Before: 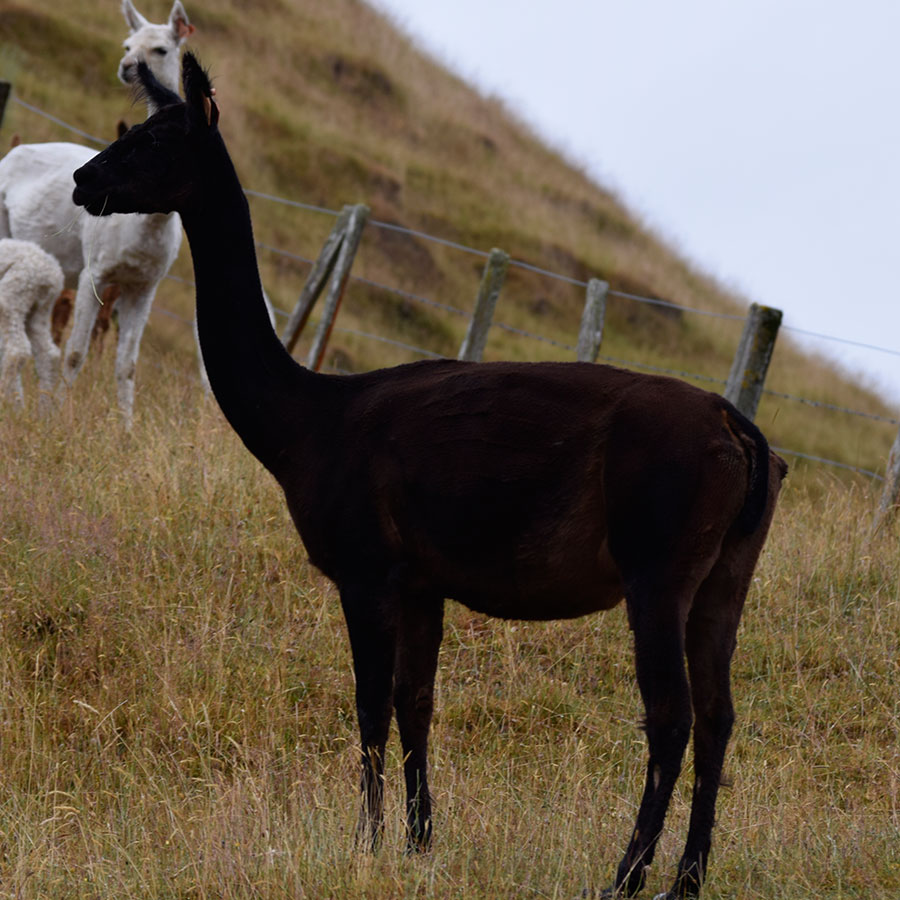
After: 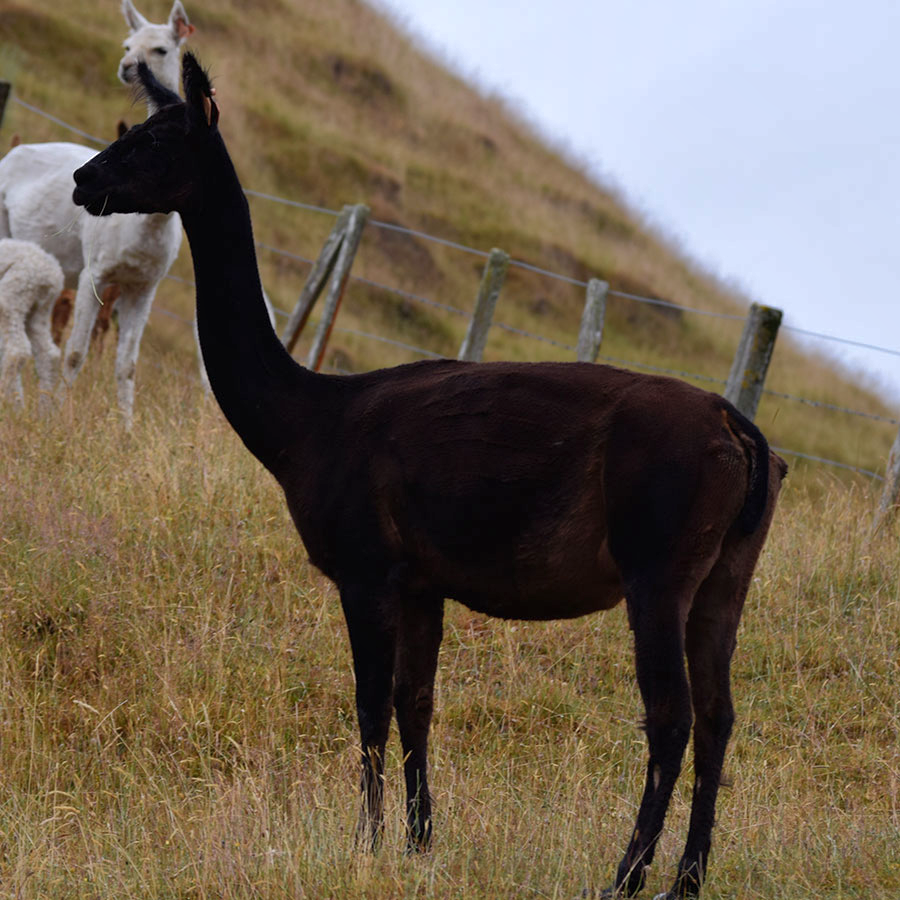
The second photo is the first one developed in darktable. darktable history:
shadows and highlights: shadows 40, highlights -60
exposure: exposure 0.217 EV, compensate highlight preservation false
